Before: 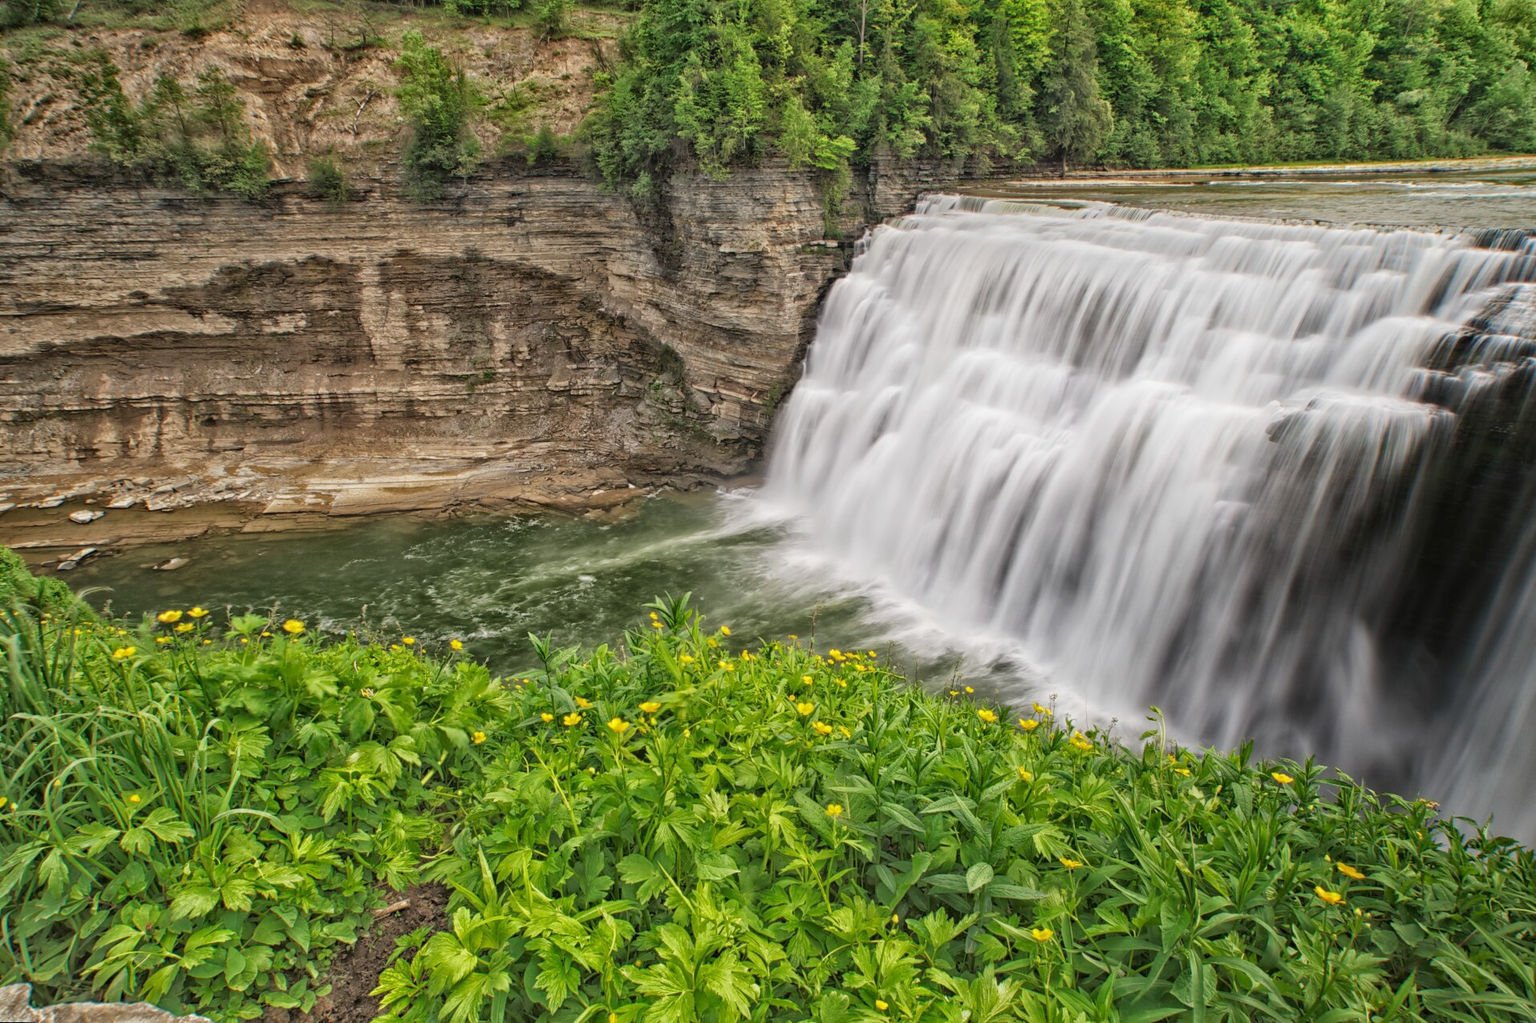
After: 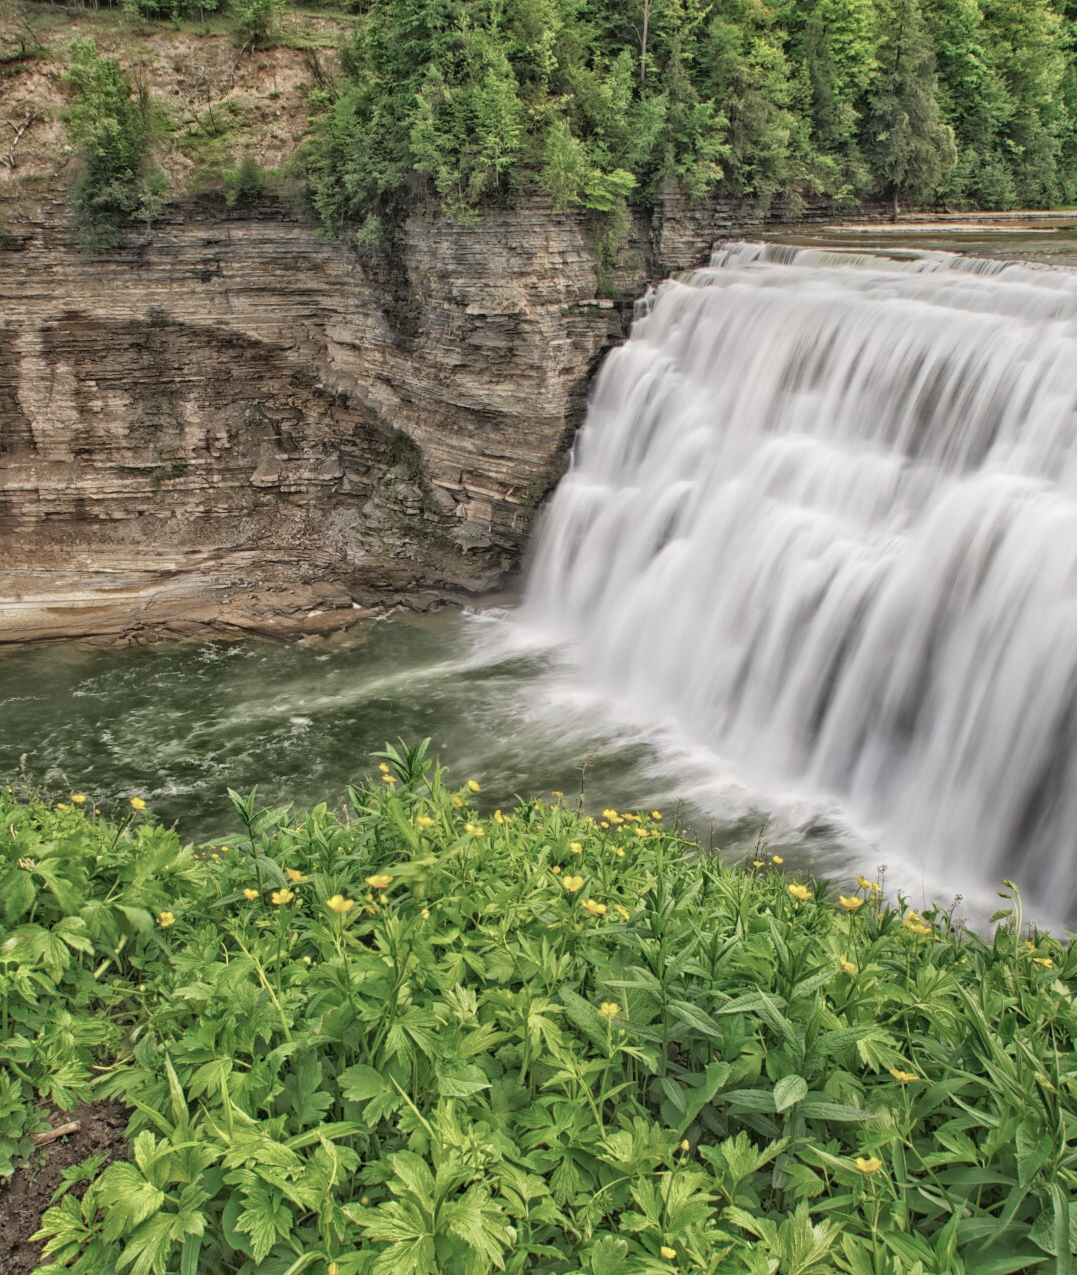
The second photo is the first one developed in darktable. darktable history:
crop and rotate: left 22.516%, right 21.234%
color balance: input saturation 80.07%
